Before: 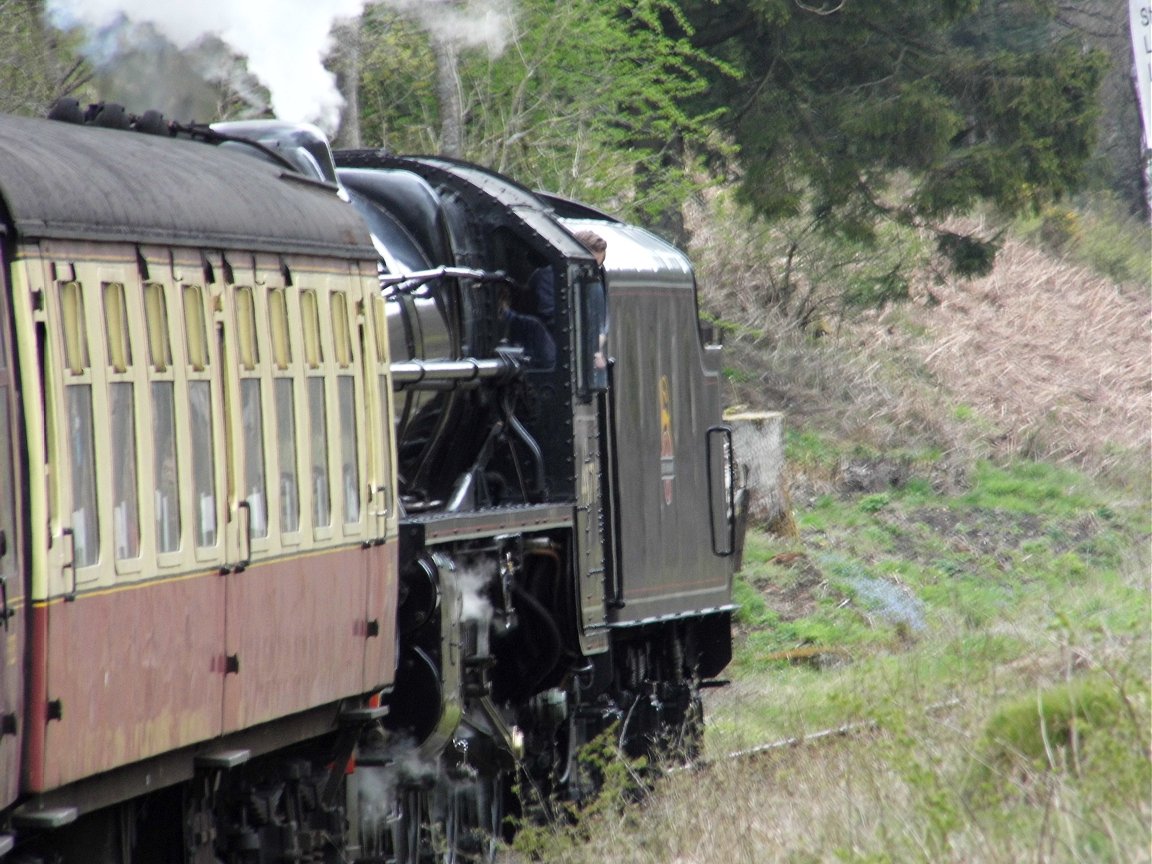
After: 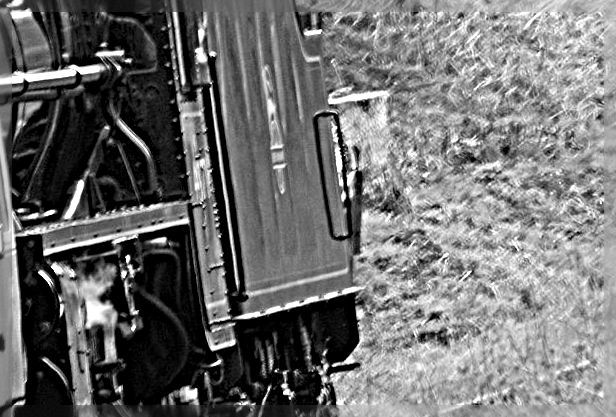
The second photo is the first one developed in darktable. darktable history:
velvia: on, module defaults
tone equalizer: on, module defaults
monochrome: on, module defaults
rgb levels: mode RGB, independent channels, levels [[0, 0.474, 1], [0, 0.5, 1], [0, 0.5, 1]]
rotate and perspective: rotation -5.2°, automatic cropping off
sharpen: radius 6.3, amount 1.8, threshold 0
crop: left 35.03%, top 36.625%, right 14.663%, bottom 20.057%
